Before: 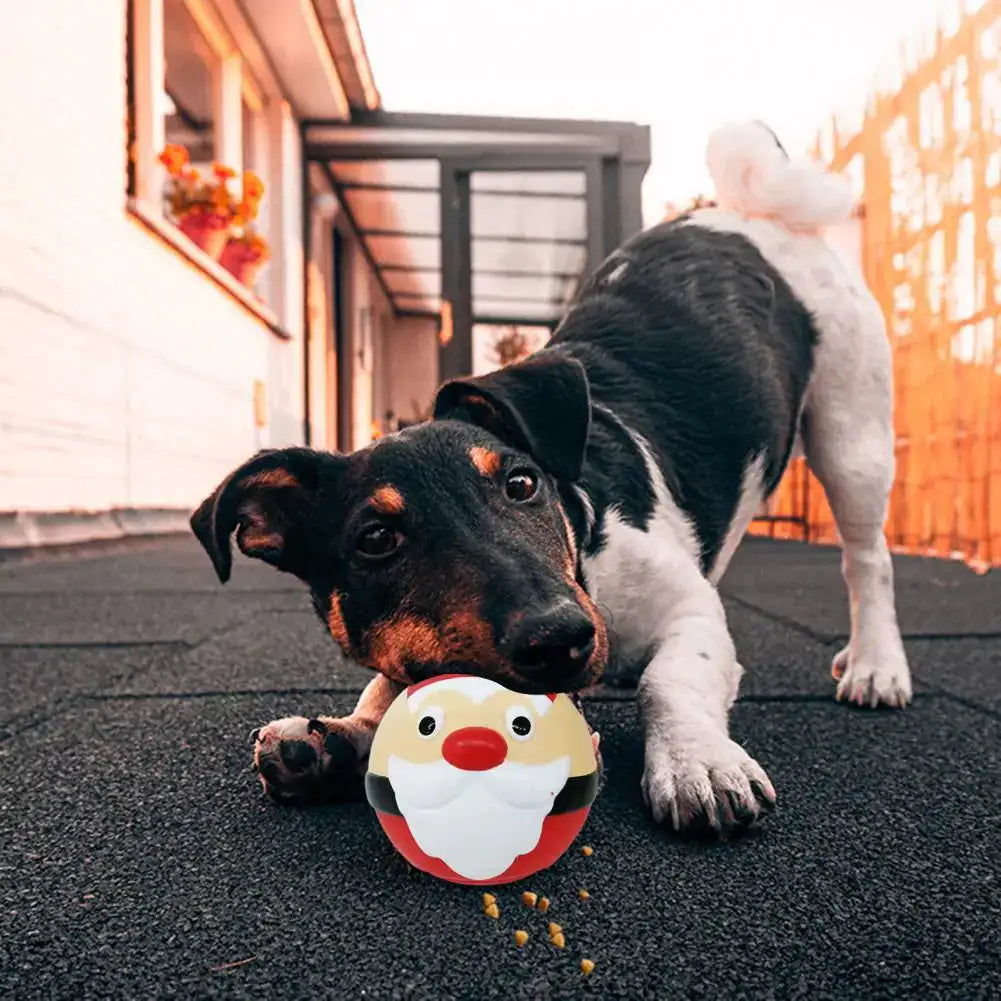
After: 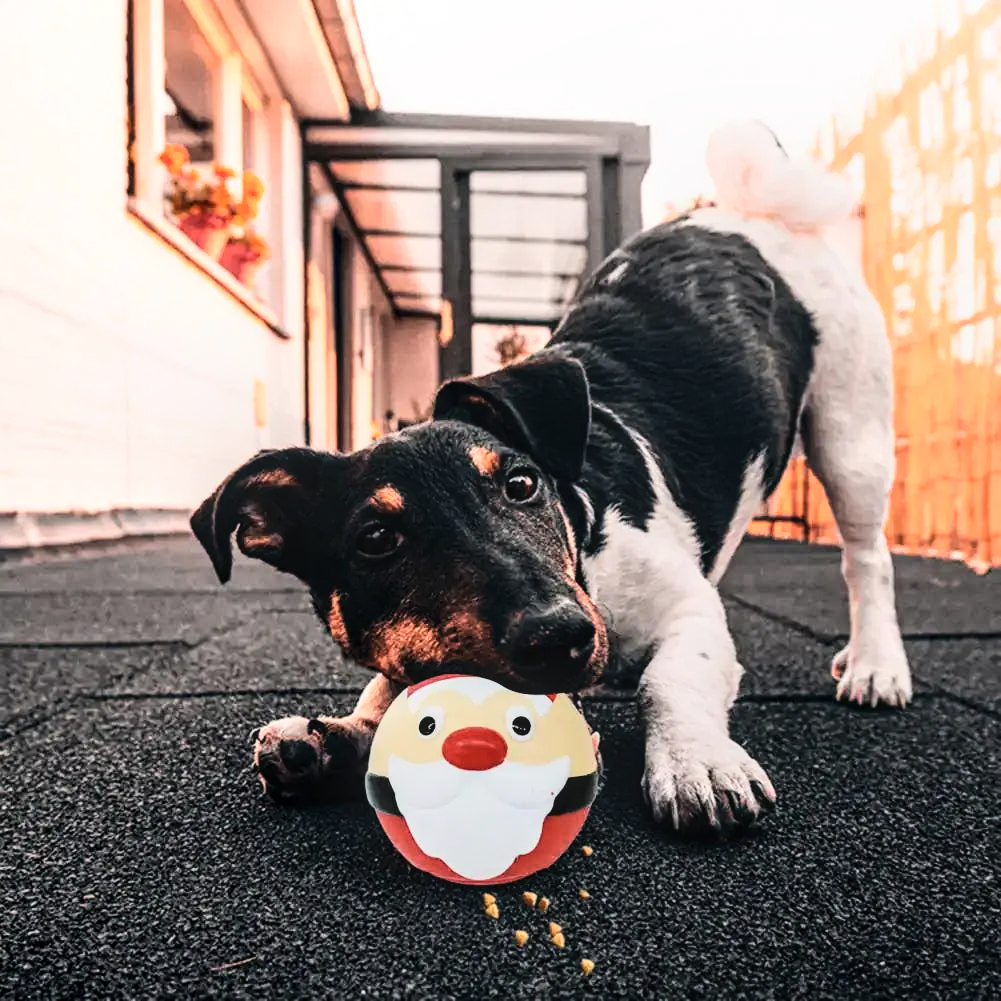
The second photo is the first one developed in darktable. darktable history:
contrast brightness saturation: contrast 0.108, saturation -0.176
base curve: curves: ch0 [(0, 0) (0.036, 0.025) (0.121, 0.166) (0.206, 0.329) (0.605, 0.79) (1, 1)]
local contrast: on, module defaults
